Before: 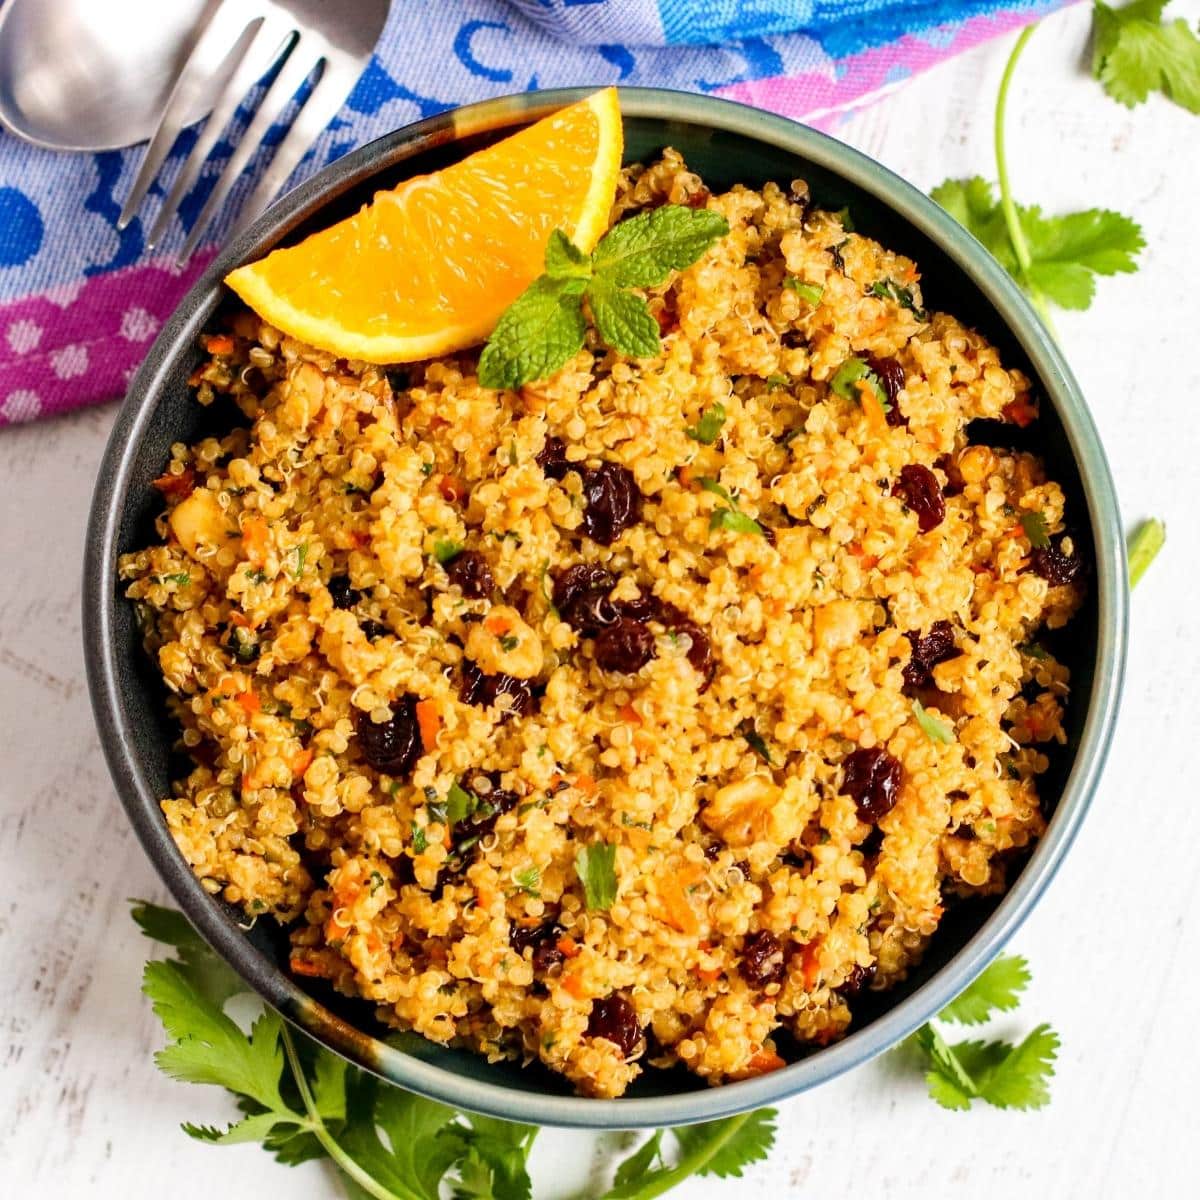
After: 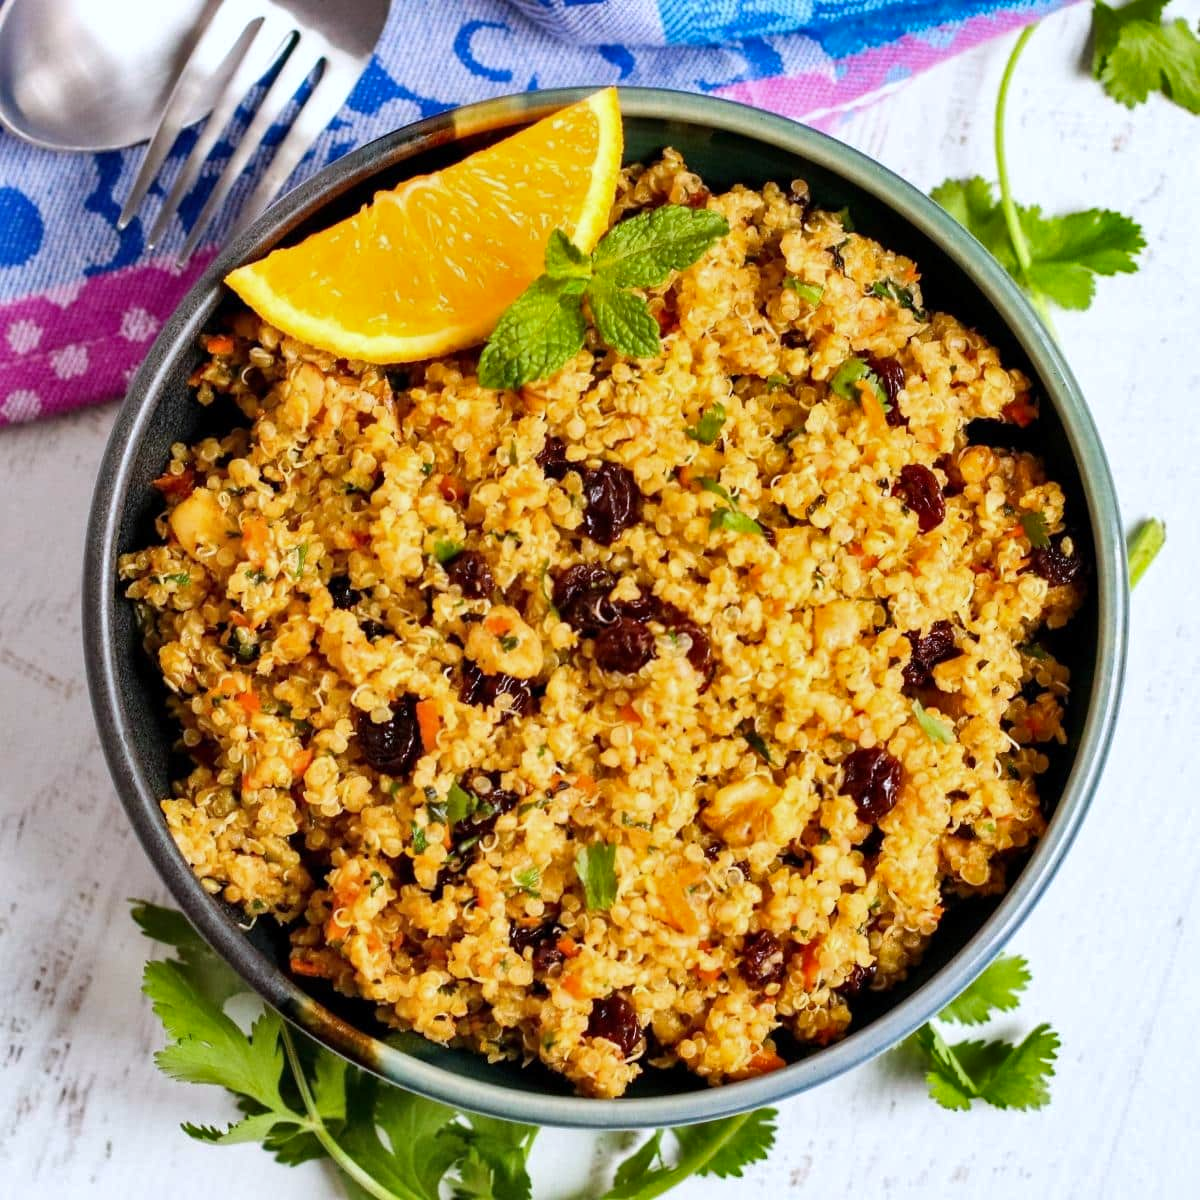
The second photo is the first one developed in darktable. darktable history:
white balance: red 0.967, blue 1.049
shadows and highlights: low approximation 0.01, soften with gaussian
